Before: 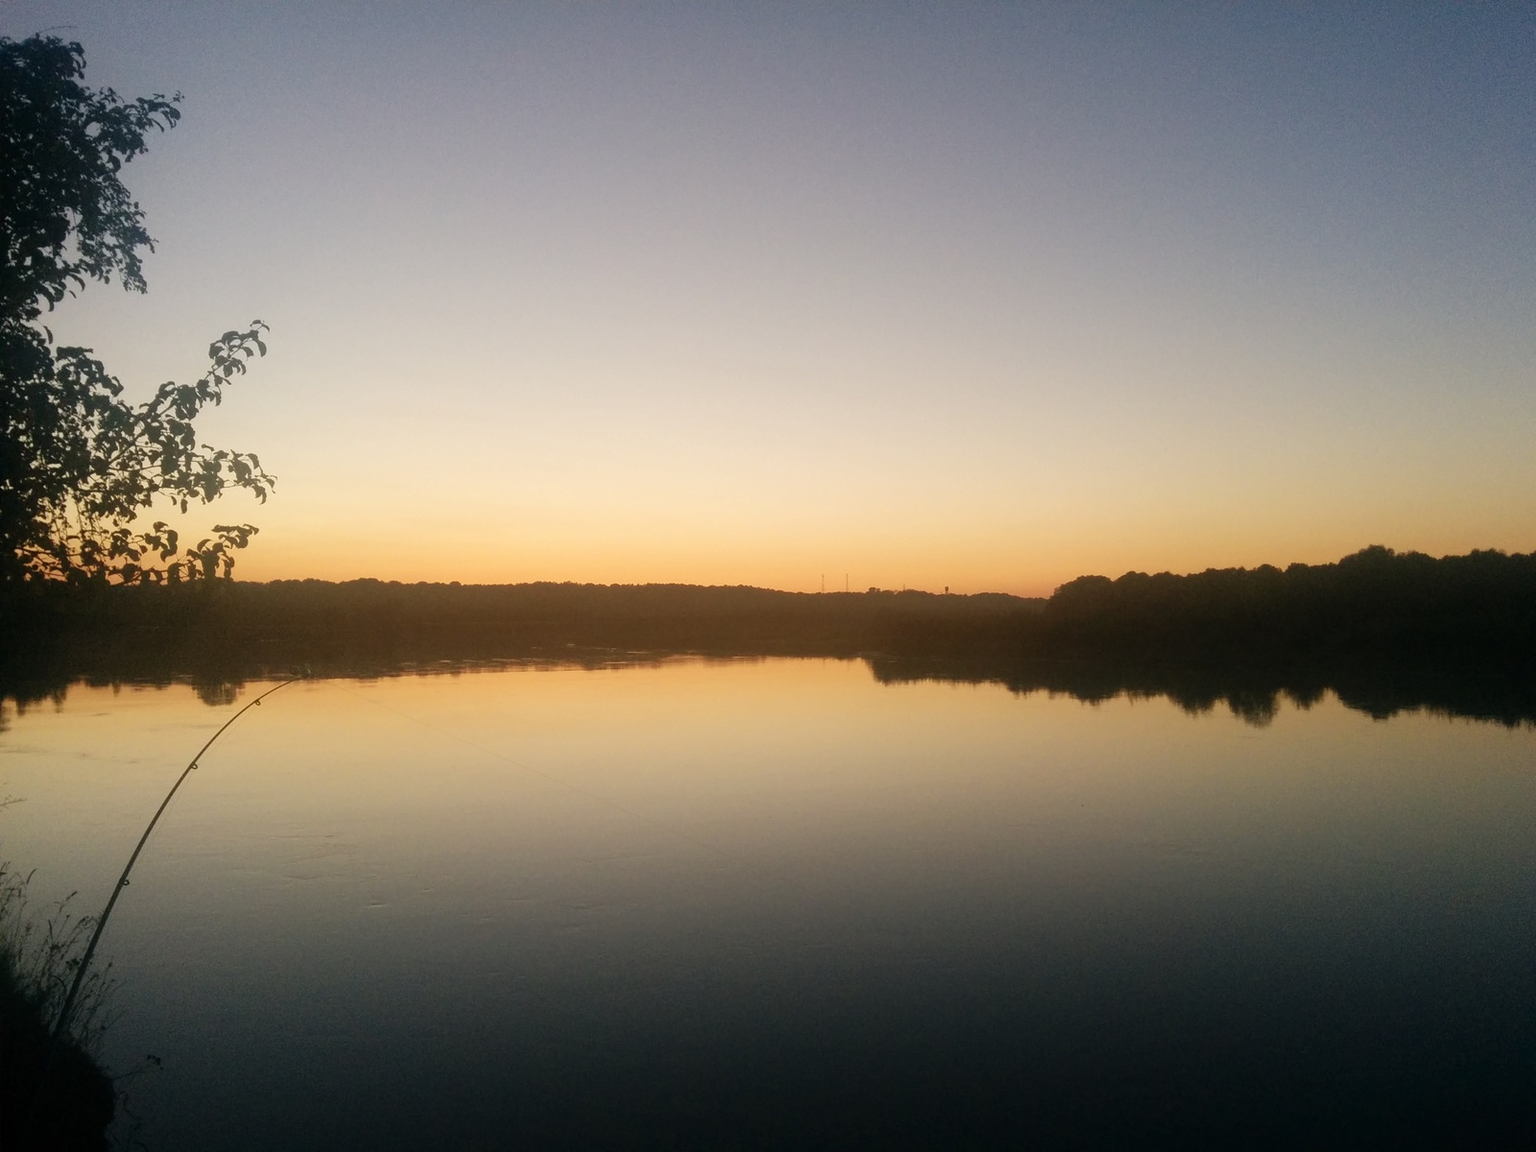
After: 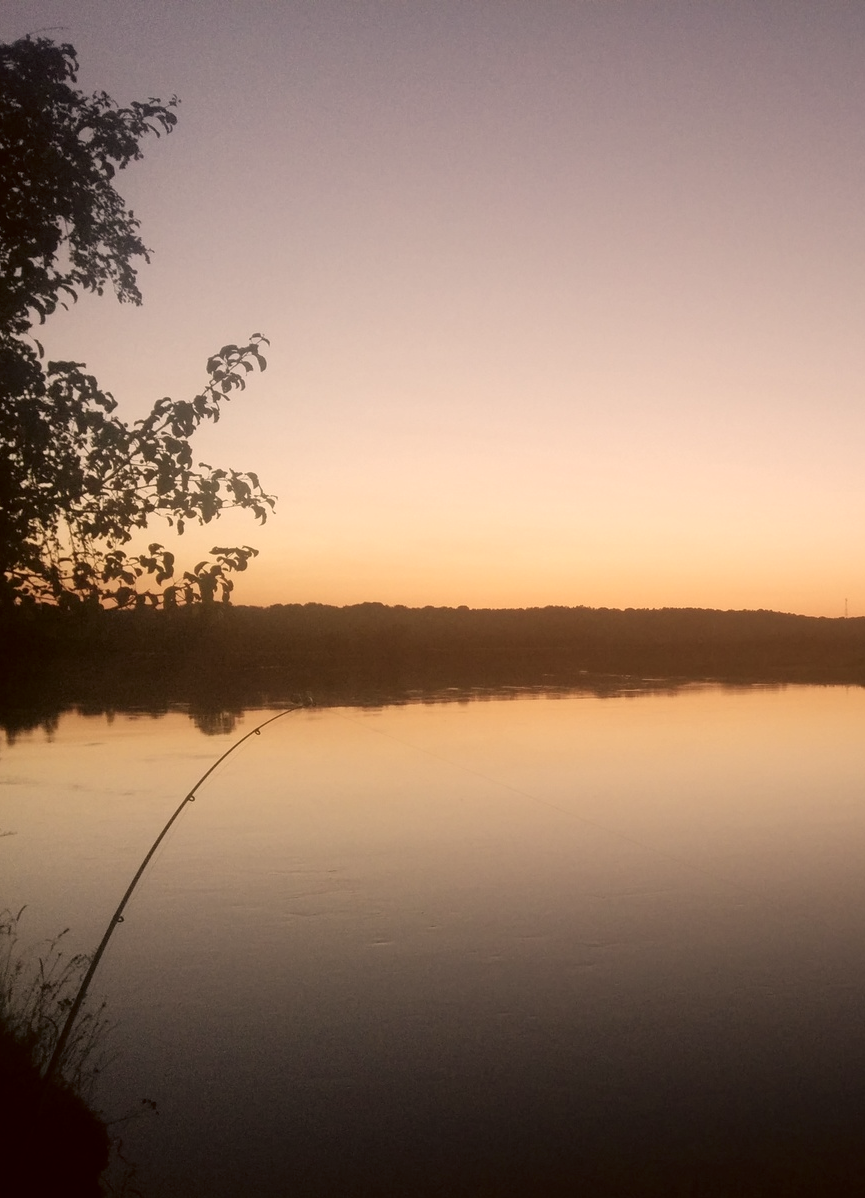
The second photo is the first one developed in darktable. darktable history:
color correction: highlights a* 10.22, highlights b* 9.68, shadows a* 8.9, shadows b* 8.65, saturation 0.785
crop: left 0.711%, right 45.18%, bottom 0.087%
contrast brightness saturation: contrast 0.011, saturation -0.069
